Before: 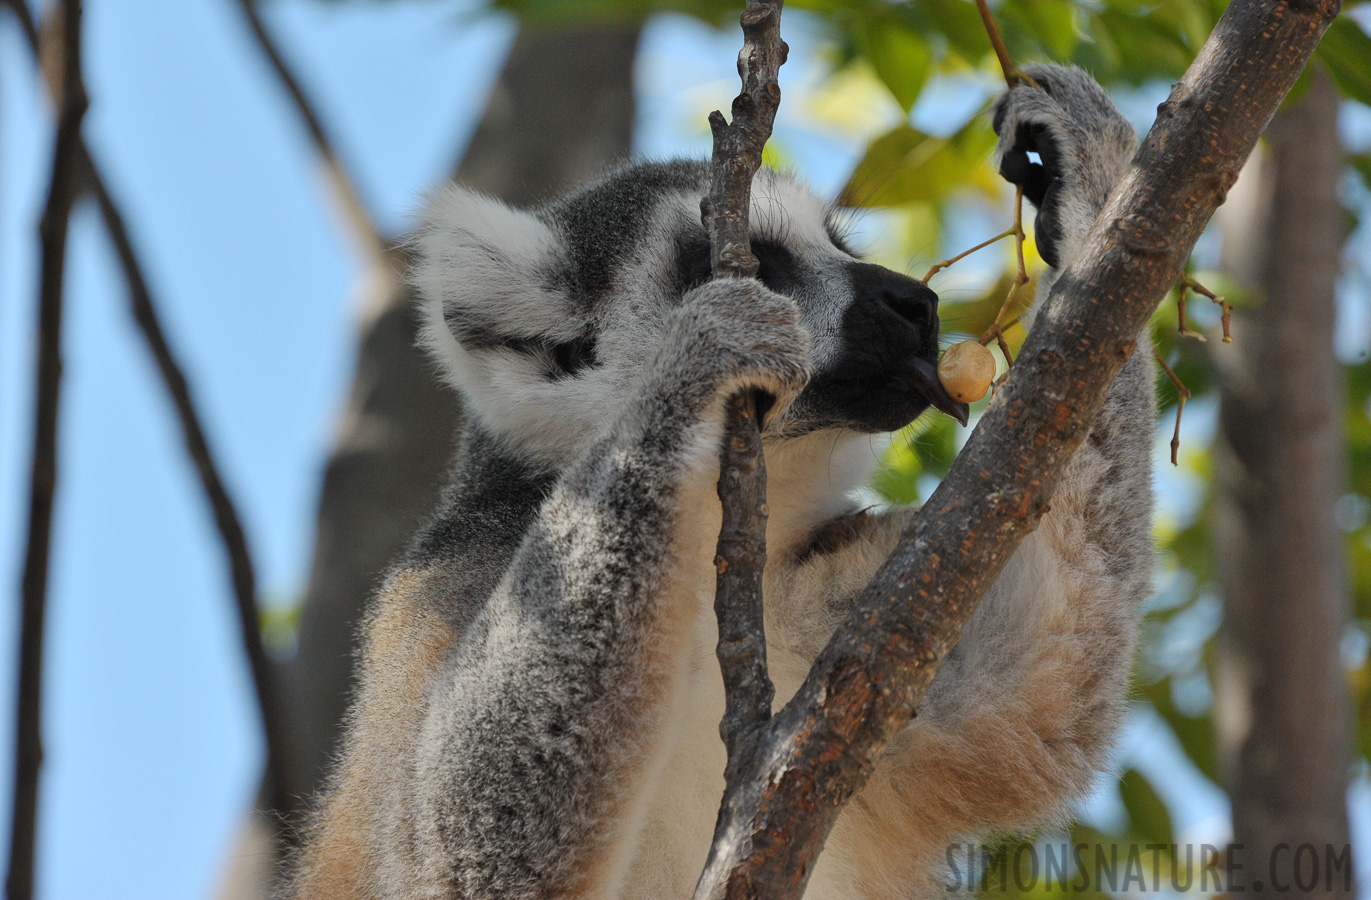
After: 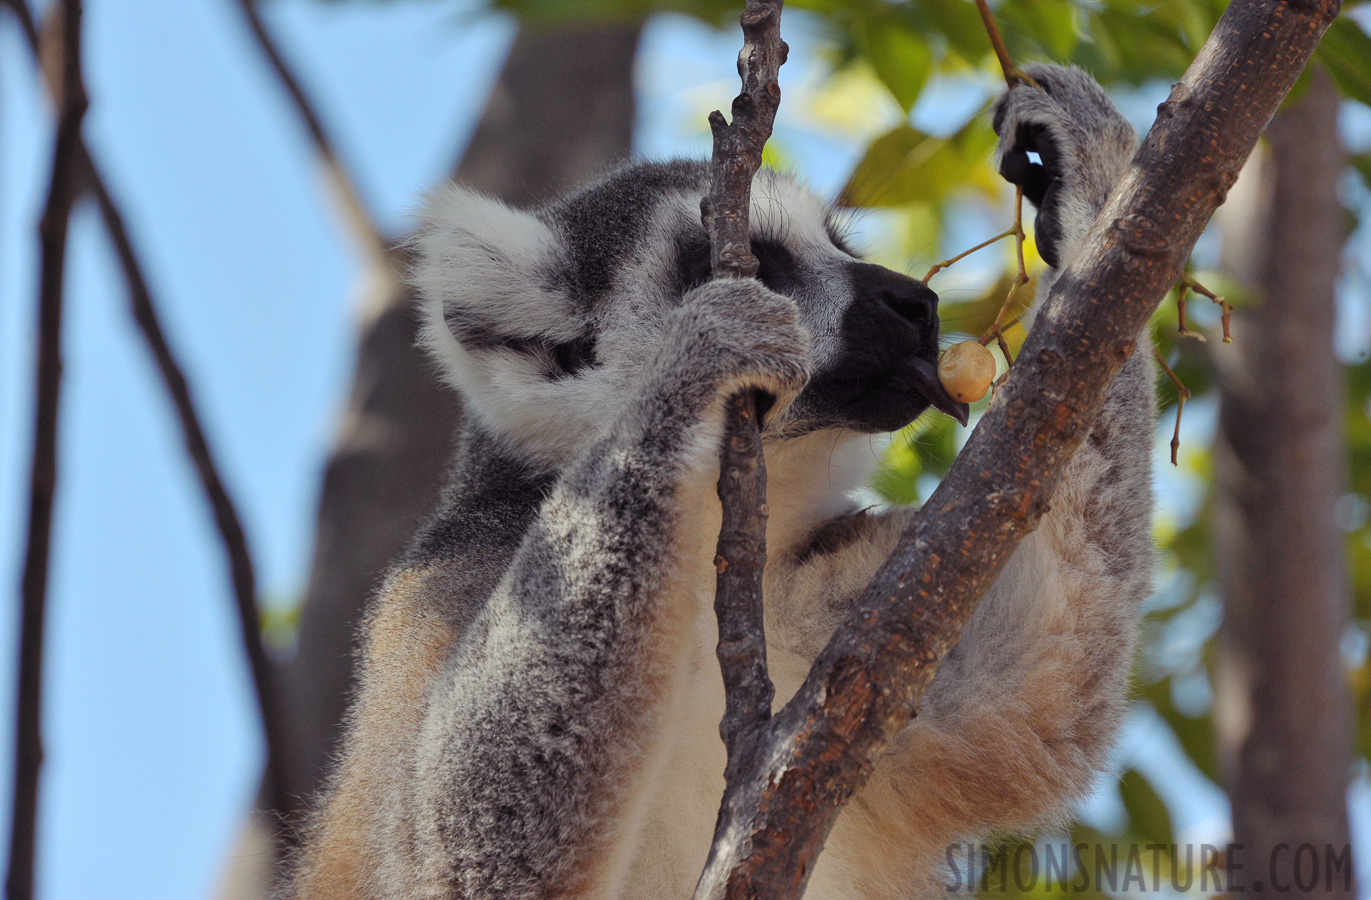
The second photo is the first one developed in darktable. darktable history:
color balance rgb: shadows lift › luminance 0.475%, shadows lift › chroma 6.868%, shadows lift › hue 298.35°, perceptual saturation grading › global saturation -0.034%, saturation formula JzAzBz (2021)
